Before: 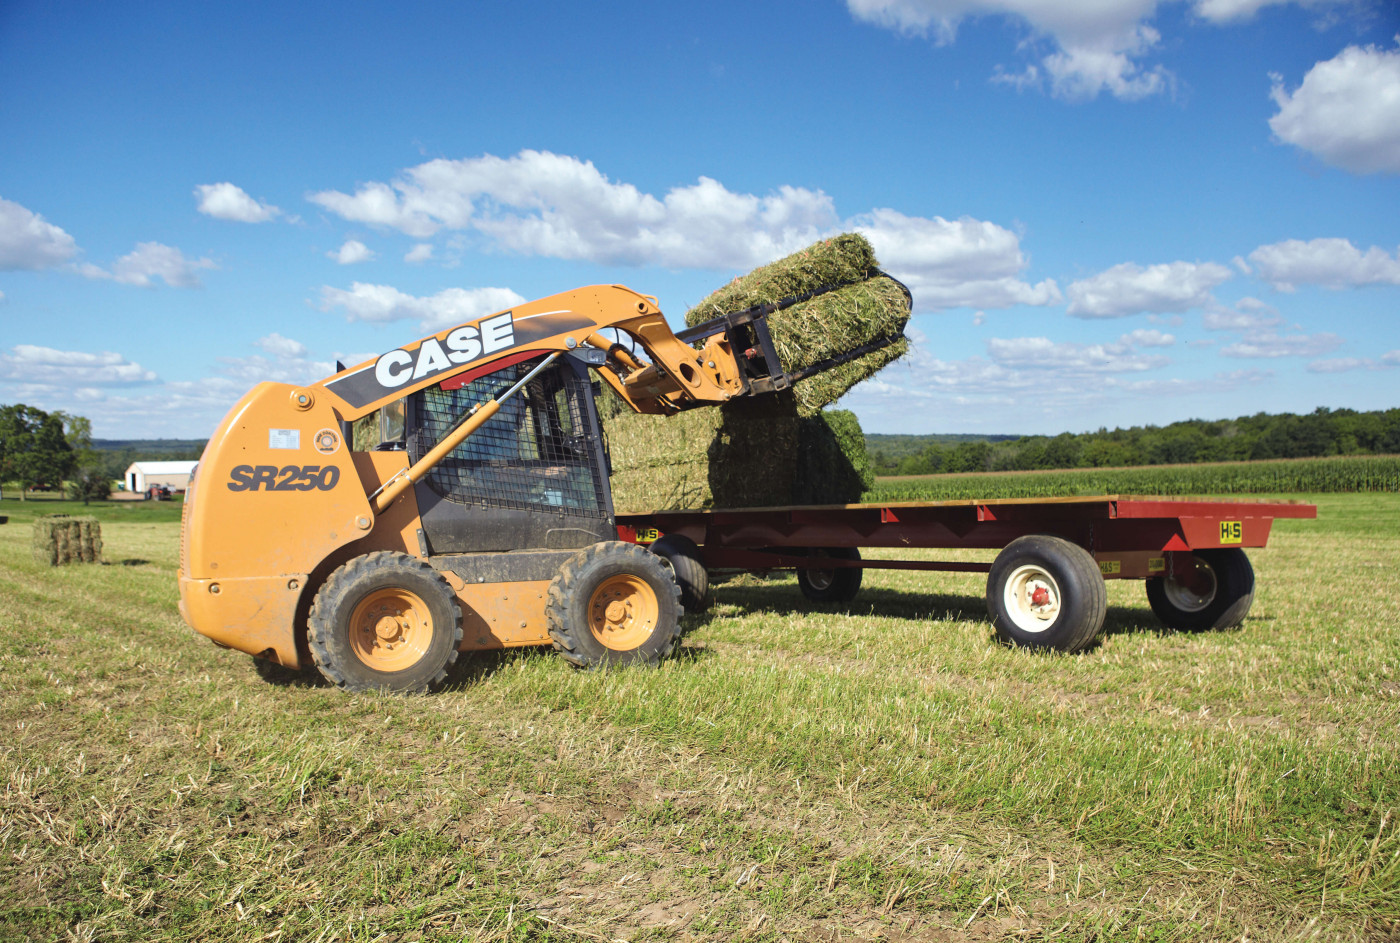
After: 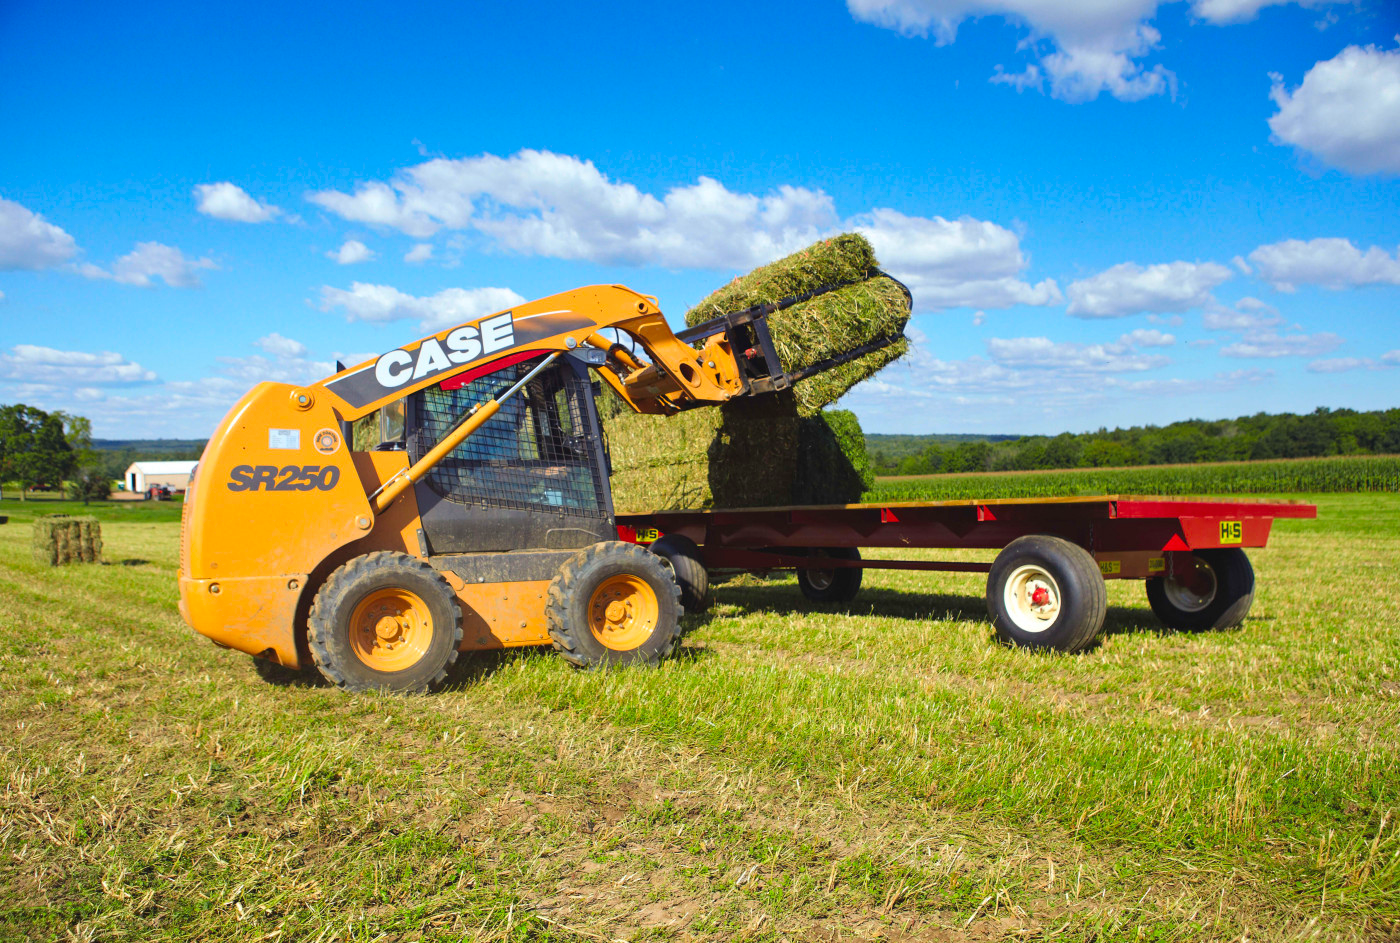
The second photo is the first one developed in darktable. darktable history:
contrast brightness saturation: saturation 0.513
